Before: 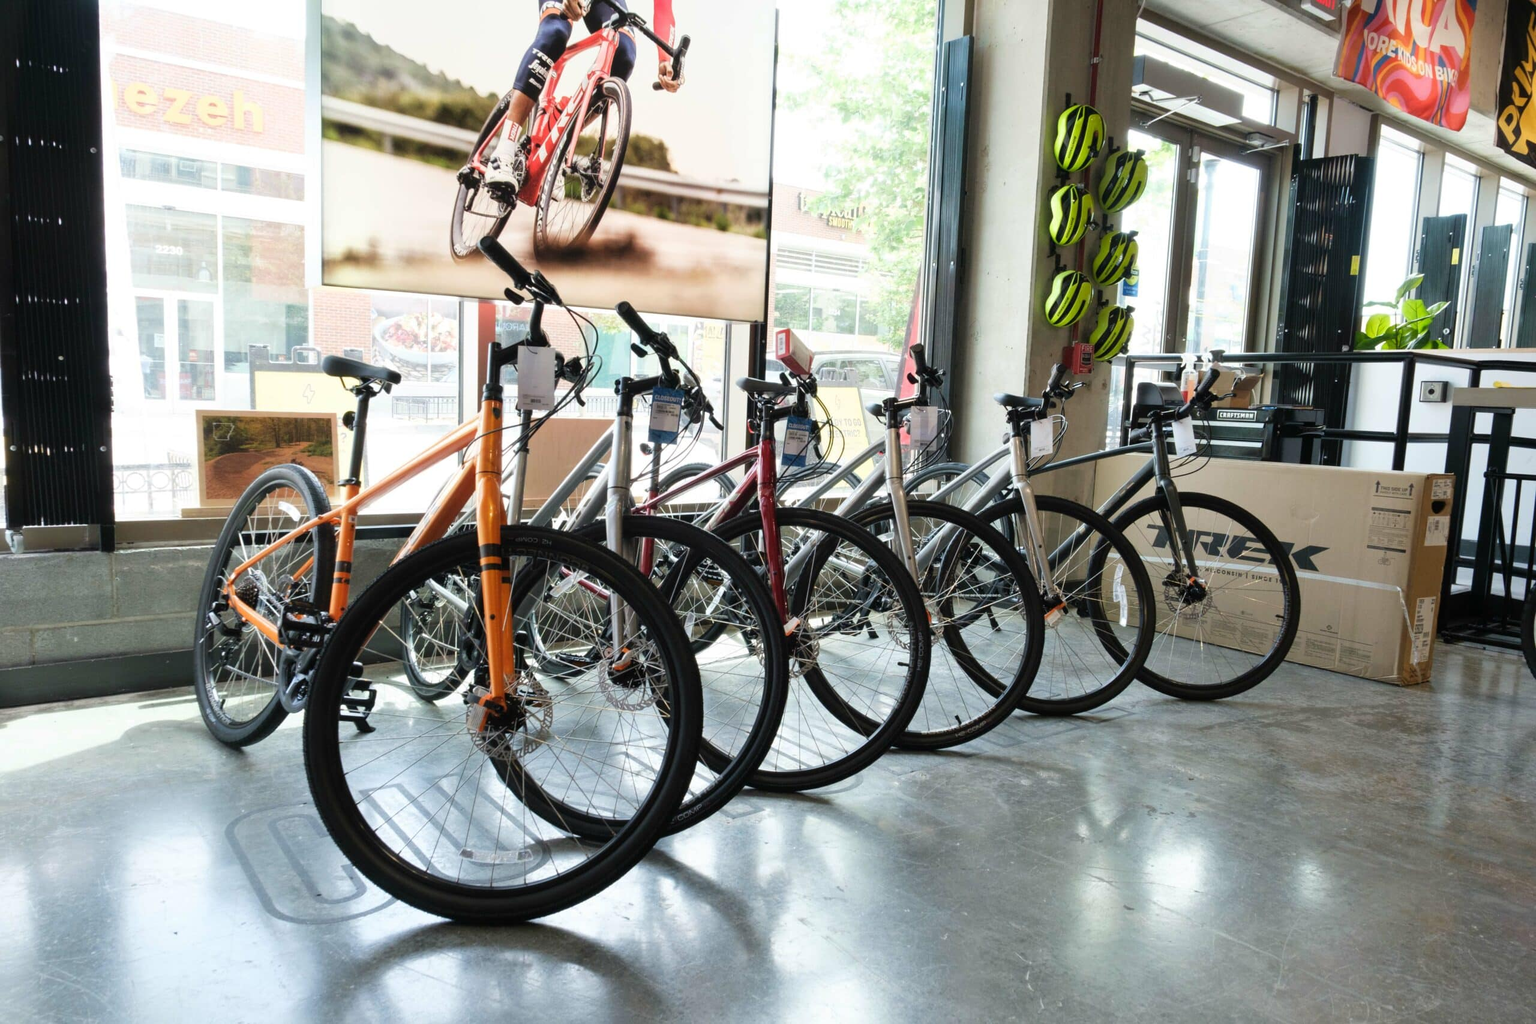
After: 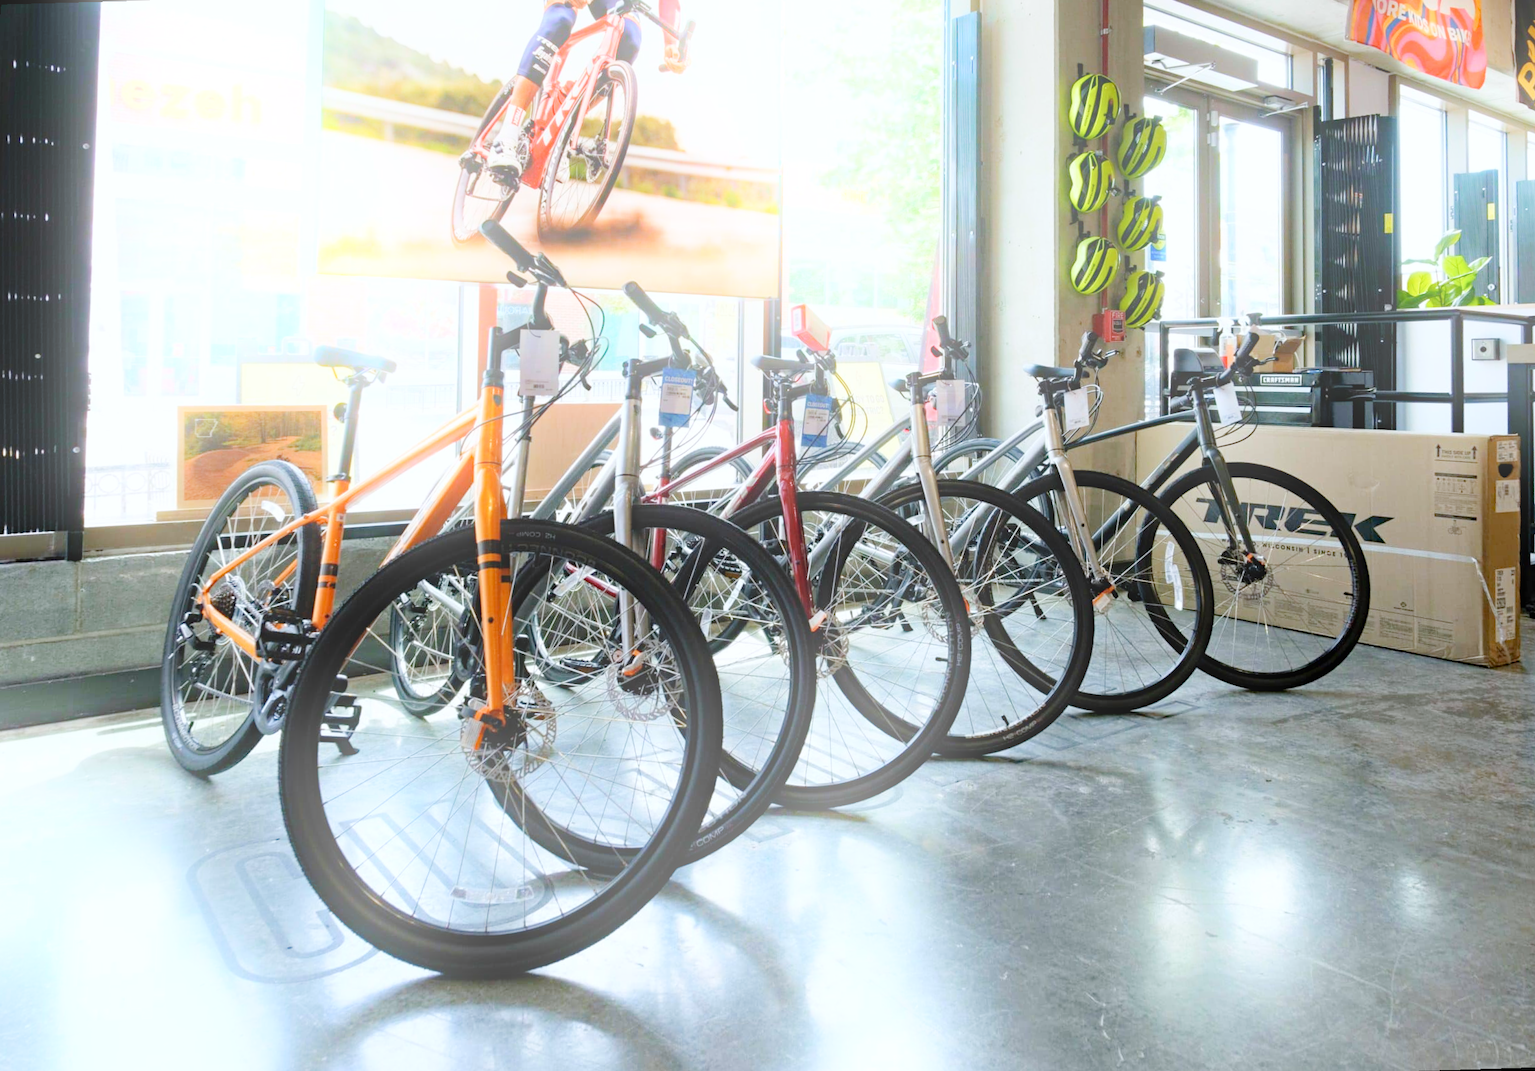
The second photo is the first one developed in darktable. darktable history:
haze removal: strength 0.29, distance 0.25, compatibility mode true, adaptive false
bloom: on, module defaults
tone curve: curves: ch0 [(0, 0) (0.003, 0.004) (0.011, 0.015) (0.025, 0.033) (0.044, 0.058) (0.069, 0.091) (0.1, 0.131) (0.136, 0.179) (0.177, 0.233) (0.224, 0.296) (0.277, 0.364) (0.335, 0.434) (0.399, 0.511) (0.468, 0.584) (0.543, 0.656) (0.623, 0.729) (0.709, 0.799) (0.801, 0.874) (0.898, 0.936) (1, 1)], preserve colors none
rotate and perspective: rotation -1.68°, lens shift (vertical) -0.146, crop left 0.049, crop right 0.912, crop top 0.032, crop bottom 0.96
white balance: red 0.974, blue 1.044
